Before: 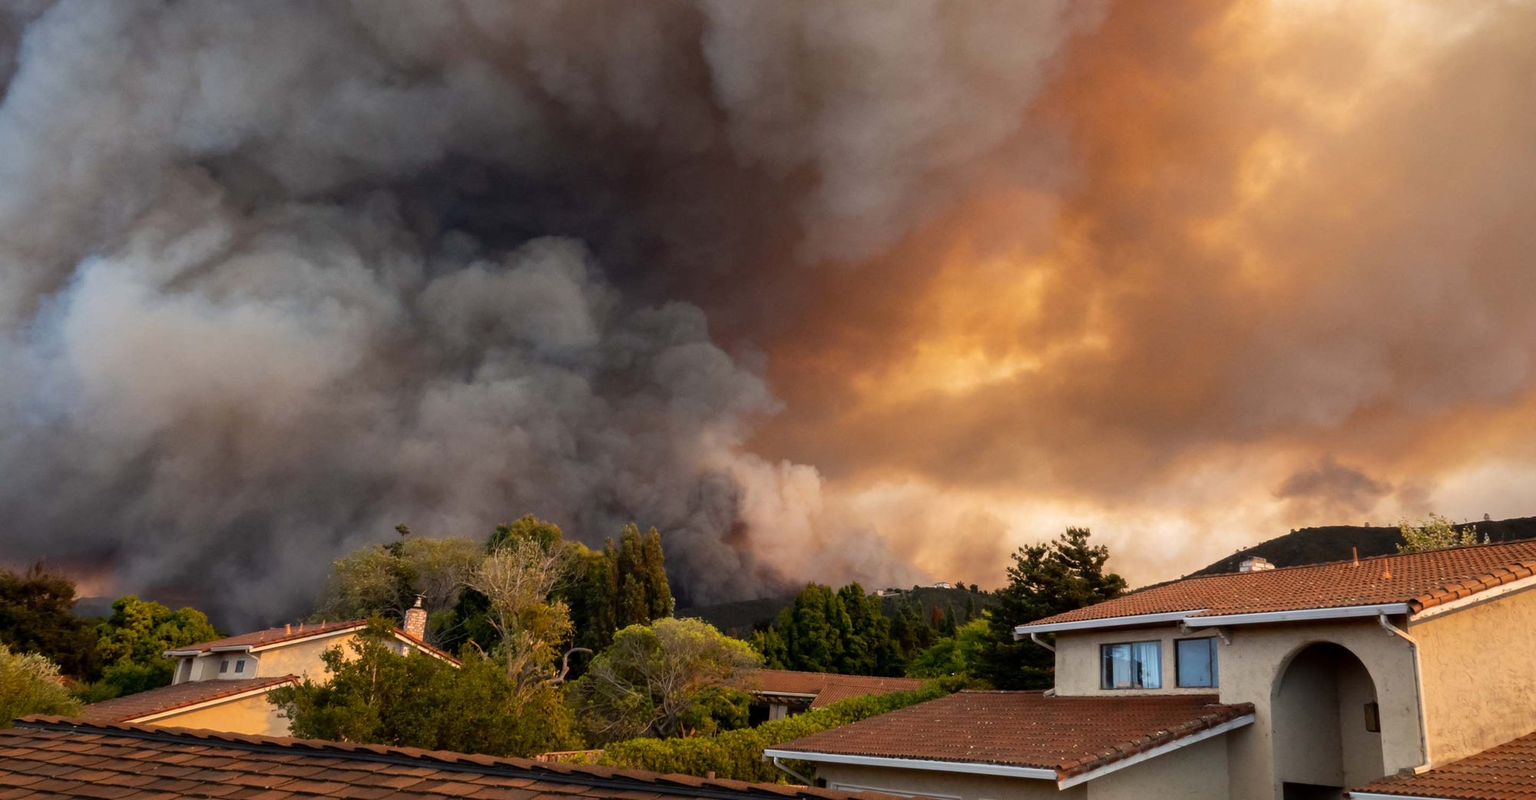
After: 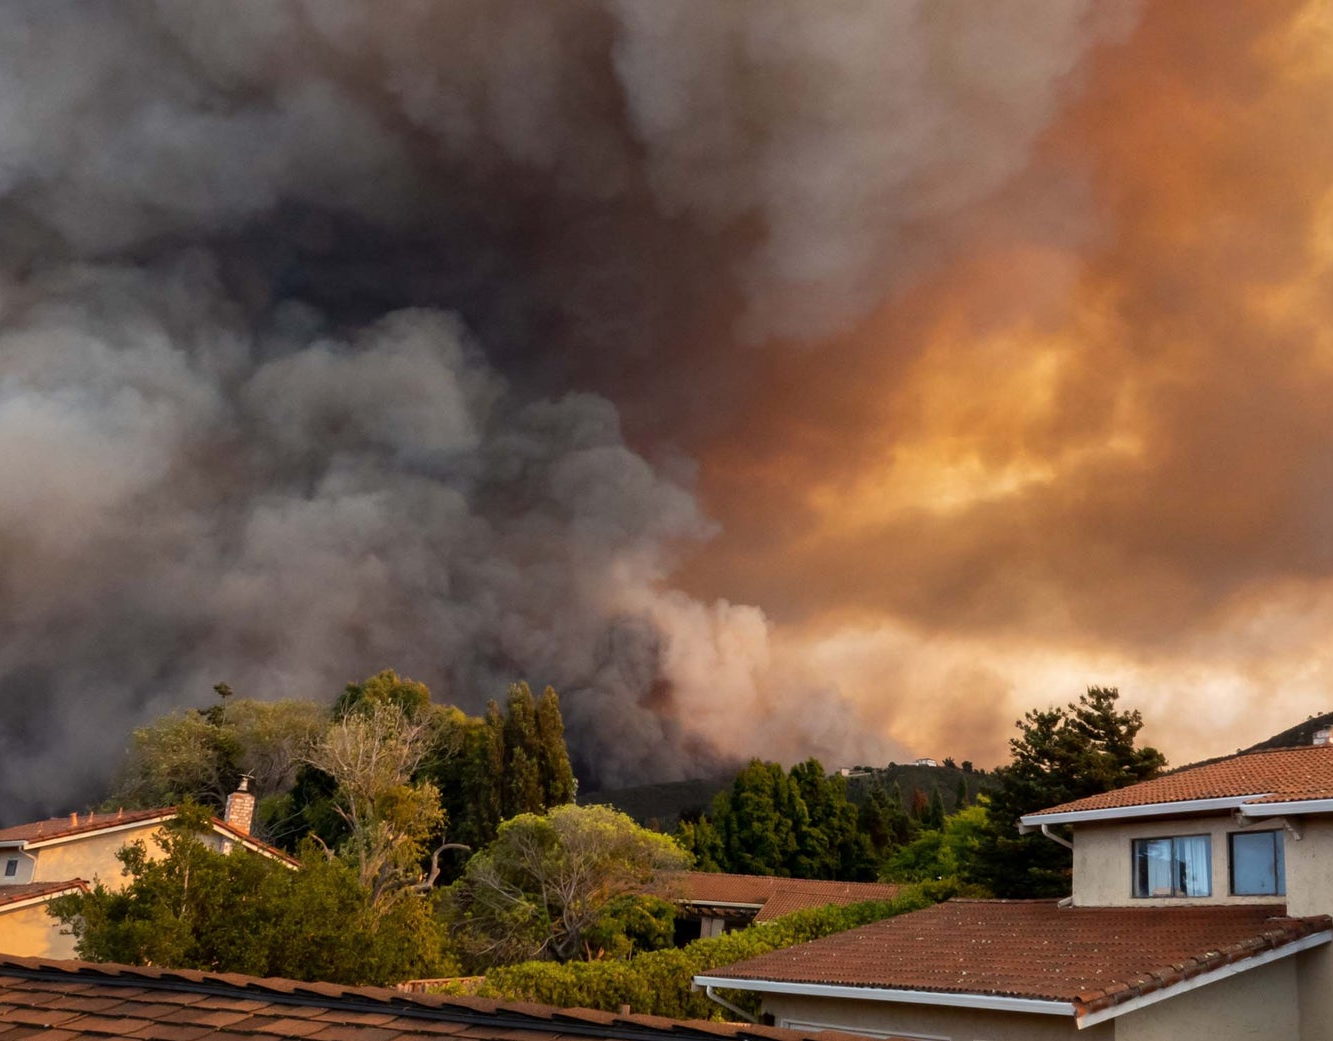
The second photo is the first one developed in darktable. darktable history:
crop and rotate: left 15.055%, right 18.278%
shadows and highlights: shadows 19.13, highlights -83.41, soften with gaussian
